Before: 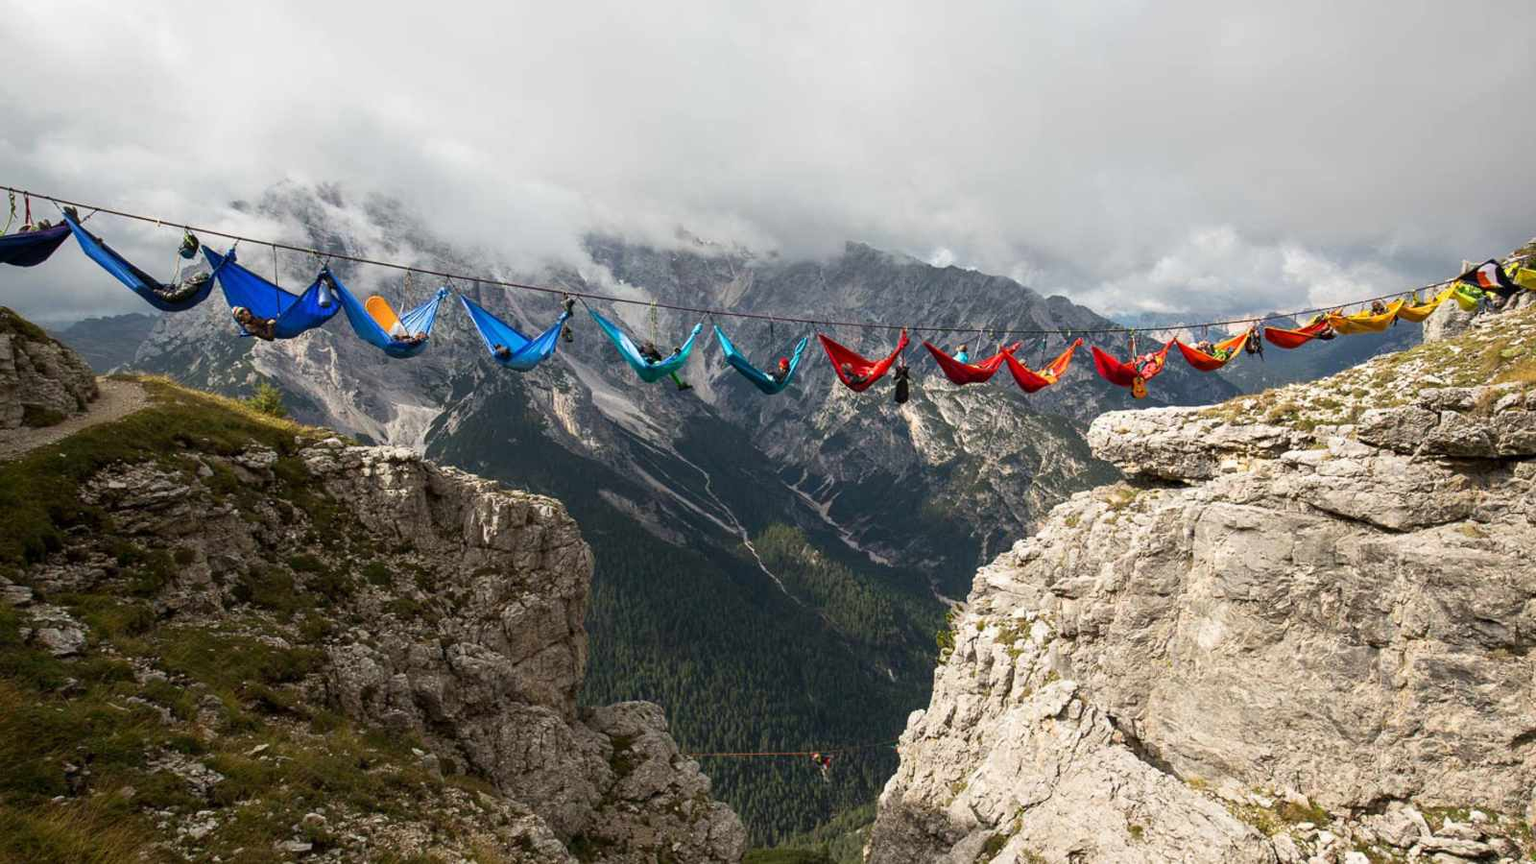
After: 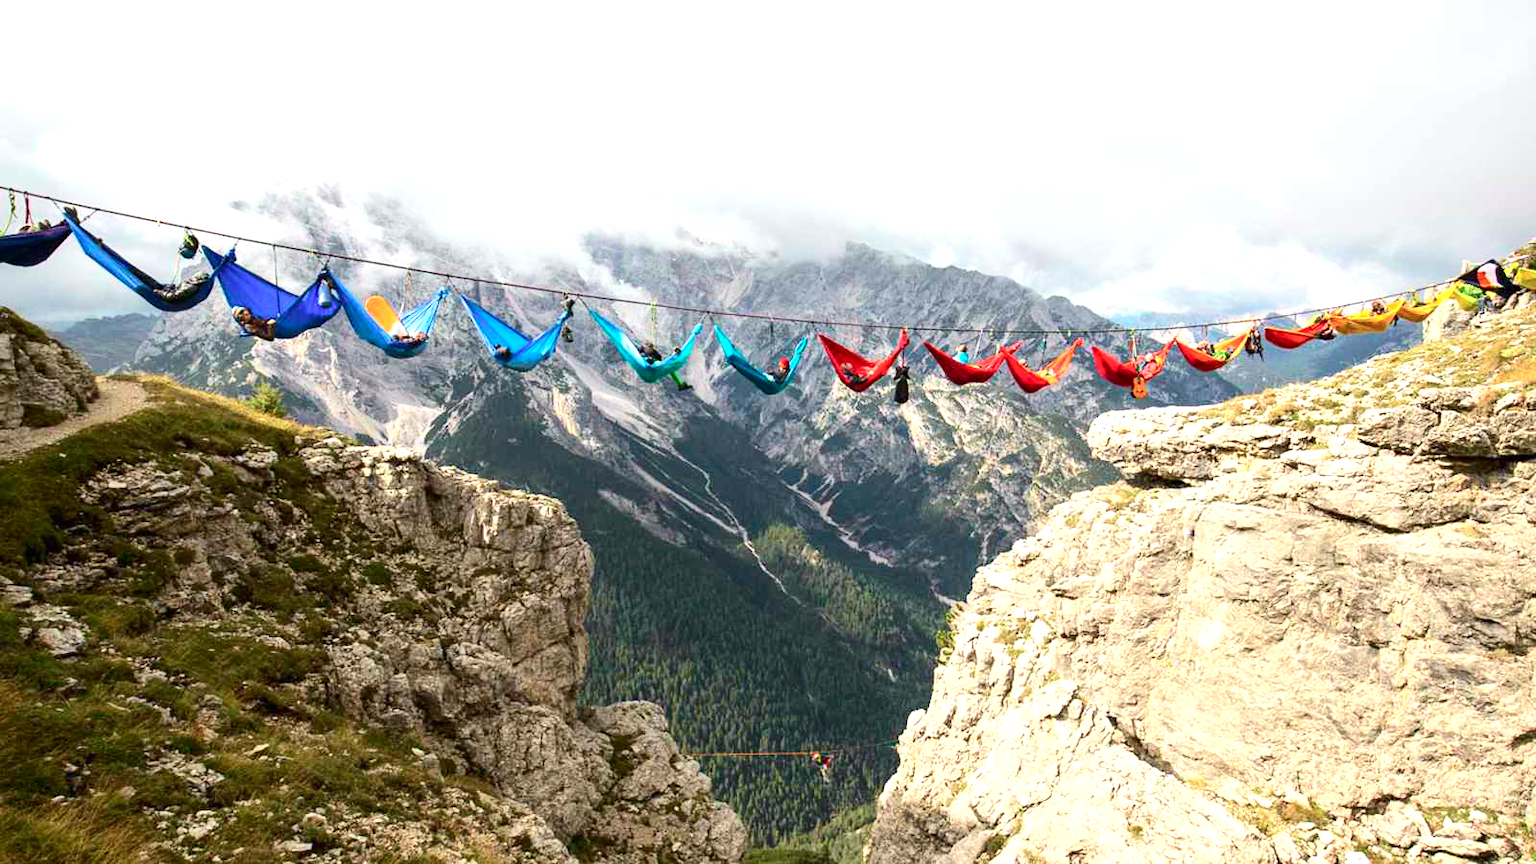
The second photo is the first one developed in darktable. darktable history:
color zones: curves: ch0 [(0, 0.5) (0.143, 0.5) (0.286, 0.5) (0.429, 0.5) (0.571, 0.5) (0.714, 0.476) (0.857, 0.5) (1, 0.5)]; ch2 [(0, 0.5) (0.143, 0.5) (0.286, 0.5) (0.429, 0.5) (0.571, 0.5) (0.714, 0.487) (0.857, 0.5) (1, 0.5)]
exposure: exposure 1.001 EV, compensate highlight preservation false
tone curve: curves: ch0 [(0, 0) (0.051, 0.03) (0.096, 0.071) (0.251, 0.234) (0.461, 0.515) (0.605, 0.692) (0.761, 0.824) (0.881, 0.907) (1, 0.984)]; ch1 [(0, 0) (0.1, 0.038) (0.318, 0.243) (0.399, 0.351) (0.478, 0.469) (0.499, 0.499) (0.534, 0.541) (0.567, 0.592) (0.601, 0.629) (0.666, 0.7) (1, 1)]; ch2 [(0, 0) (0.453, 0.45) (0.479, 0.483) (0.504, 0.499) (0.52, 0.519) (0.541, 0.559) (0.601, 0.622) (0.824, 0.815) (1, 1)], color space Lab, independent channels, preserve colors none
